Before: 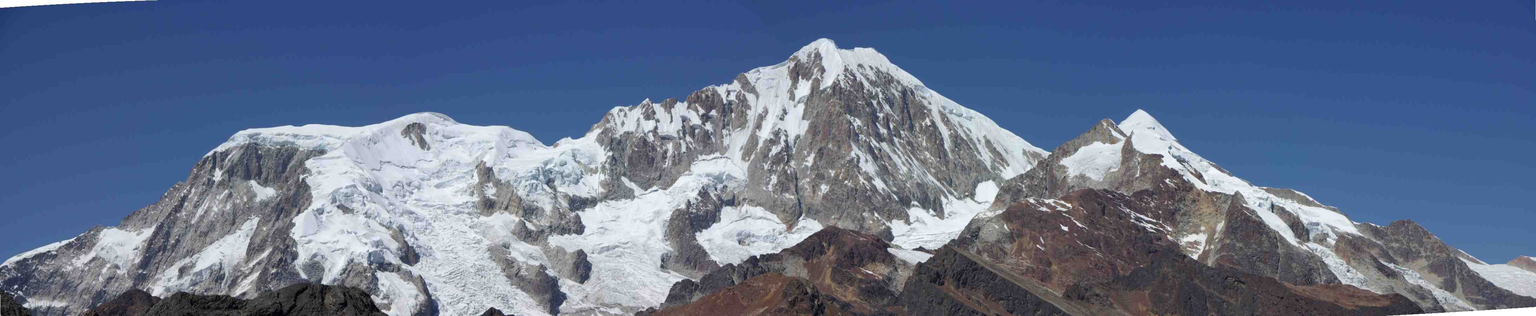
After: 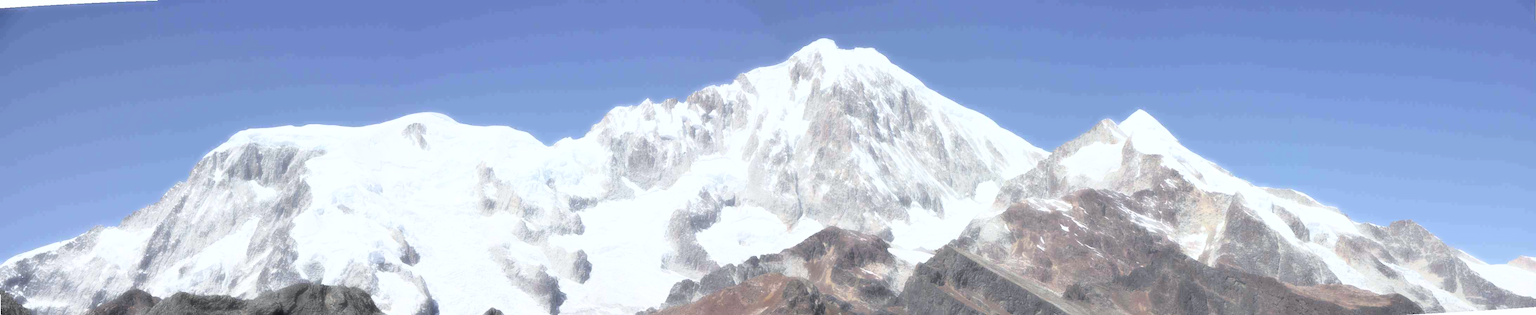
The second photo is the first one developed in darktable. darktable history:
haze removal: strength -0.9, distance 0.224, compatibility mode true, adaptive false
base curve: curves: ch0 [(0, 0) (0.026, 0.03) (0.109, 0.232) (0.351, 0.748) (0.669, 0.968) (1, 1)]
